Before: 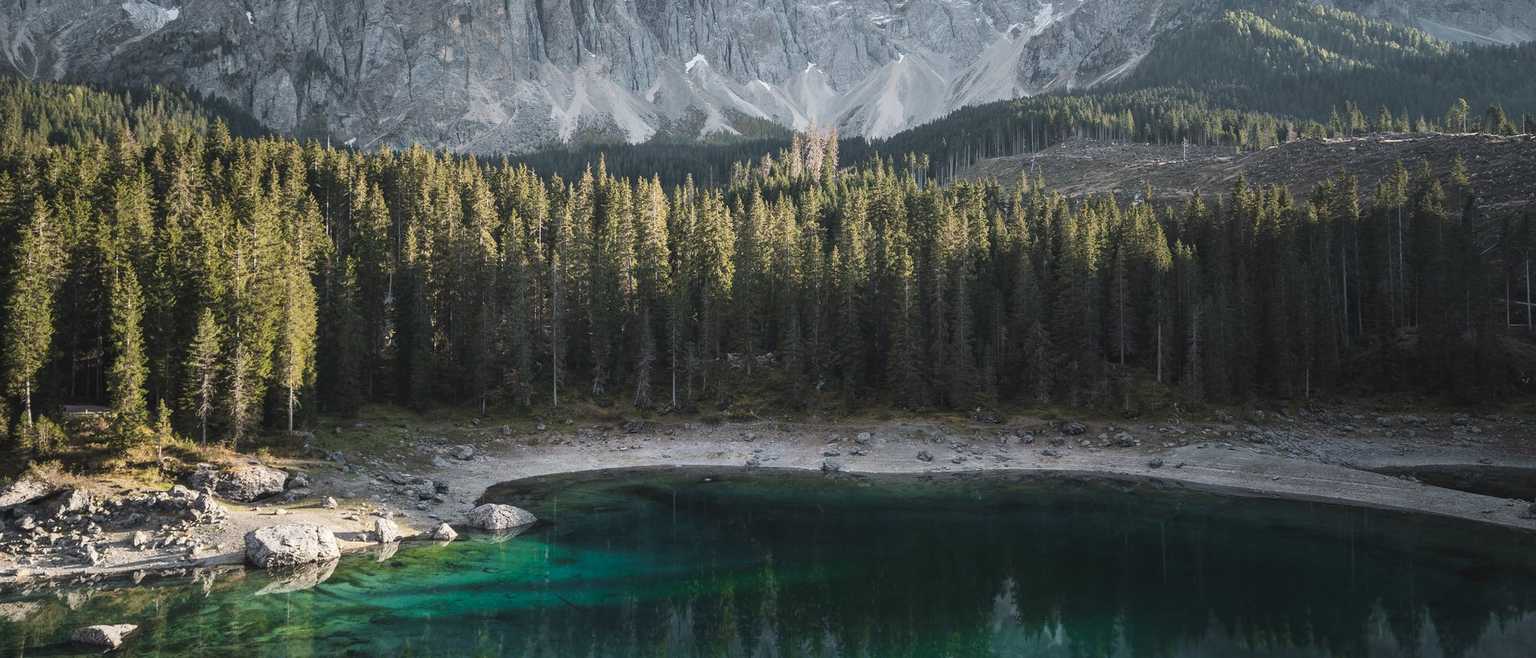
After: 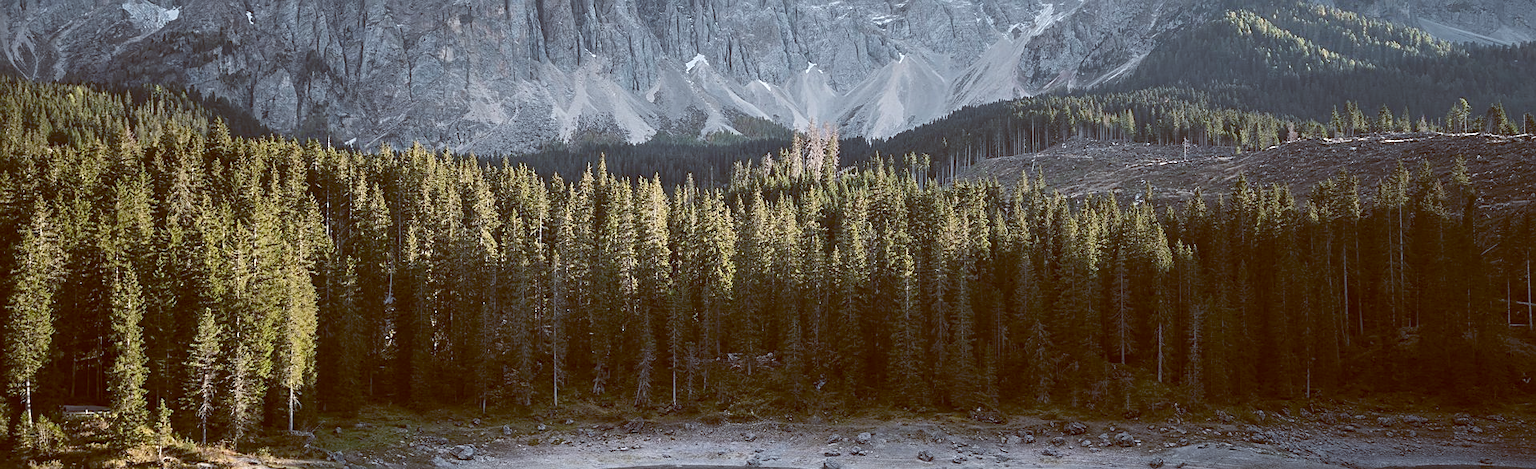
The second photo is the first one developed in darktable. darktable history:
sharpen: on, module defaults
crop: bottom 28.576%
color balance: lift [1, 1.015, 1.004, 0.985], gamma [1, 0.958, 0.971, 1.042], gain [1, 0.956, 0.977, 1.044]
